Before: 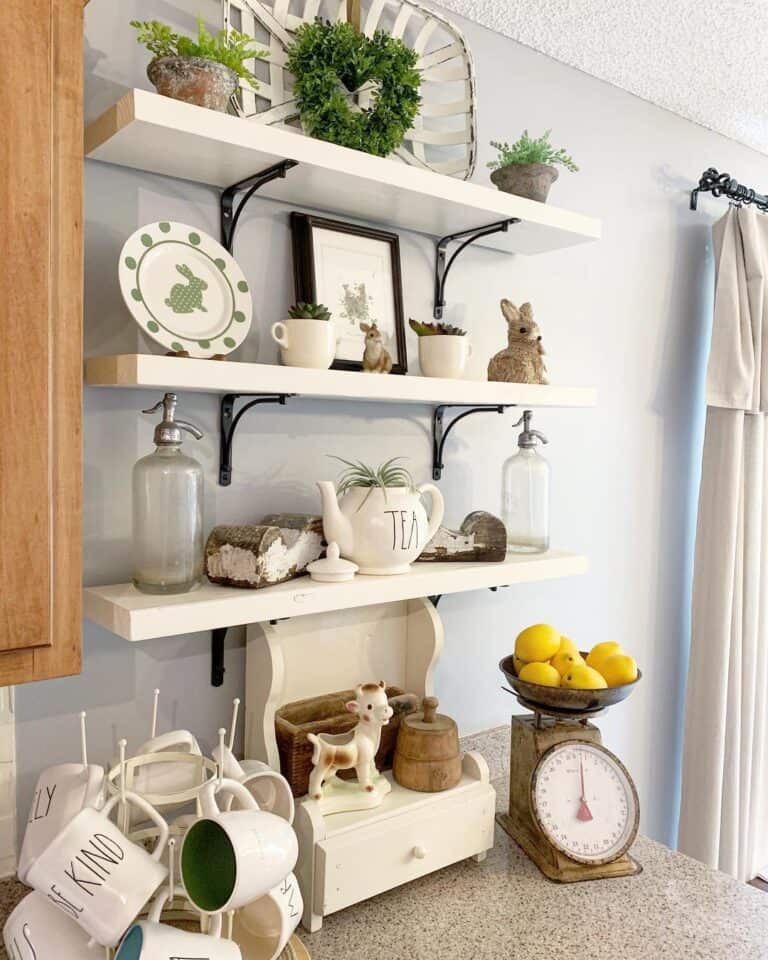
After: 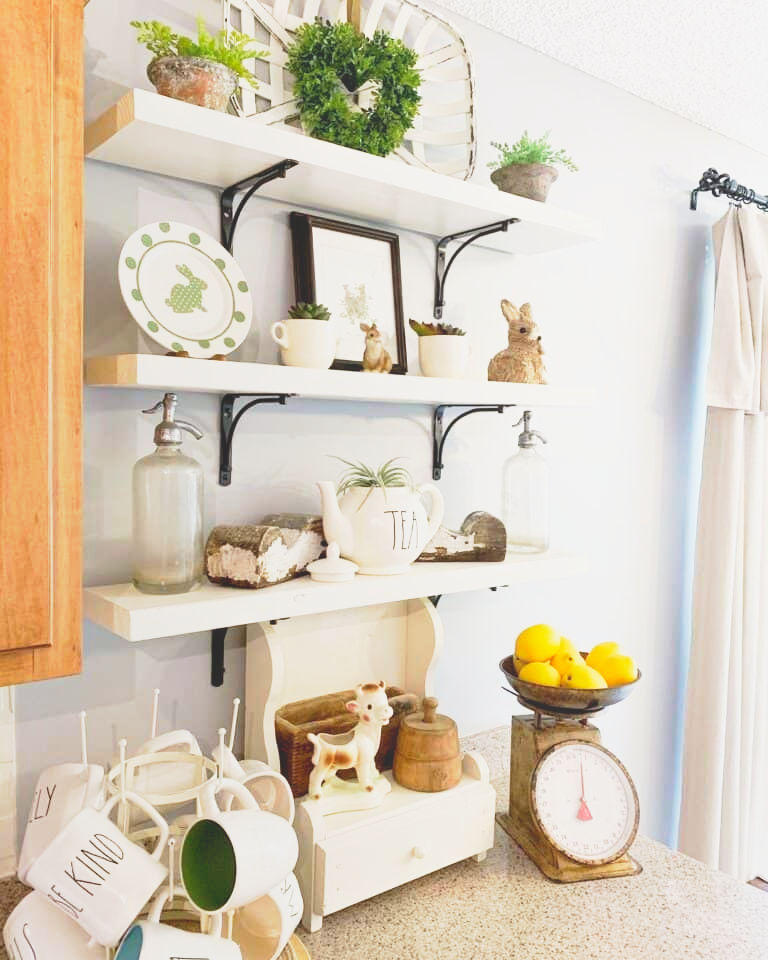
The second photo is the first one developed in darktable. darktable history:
local contrast: detail 70%
base curve: curves: ch0 [(0, 0) (0.005, 0.002) (0.193, 0.295) (0.399, 0.664) (0.75, 0.928) (1, 1)], preserve colors none
